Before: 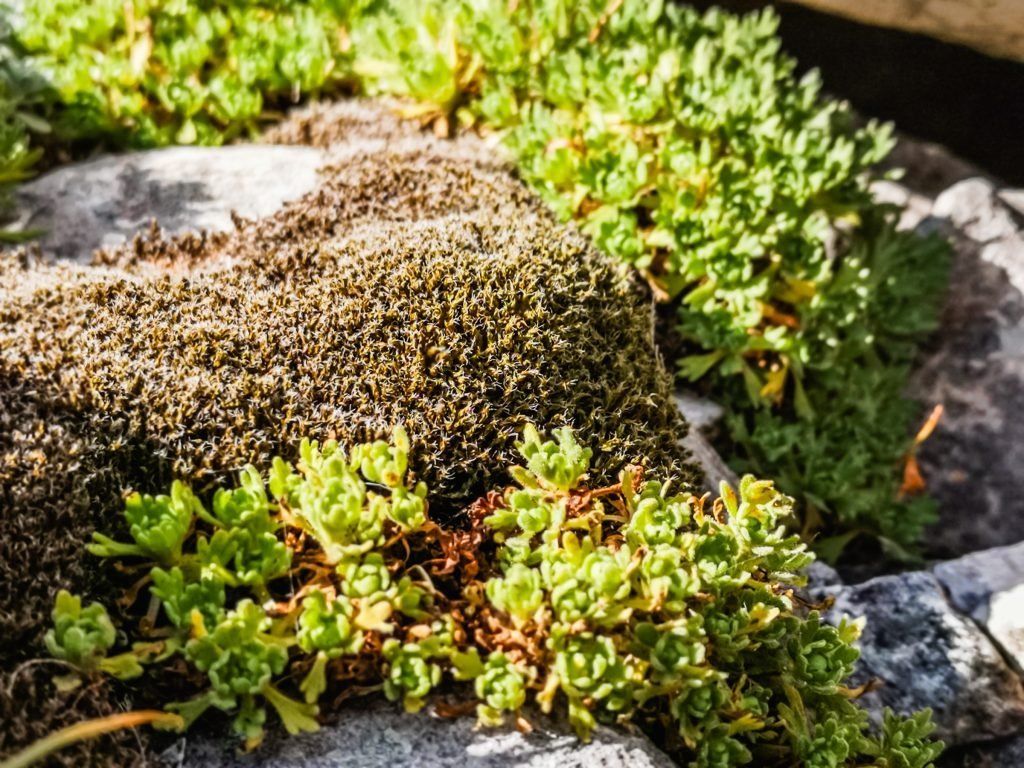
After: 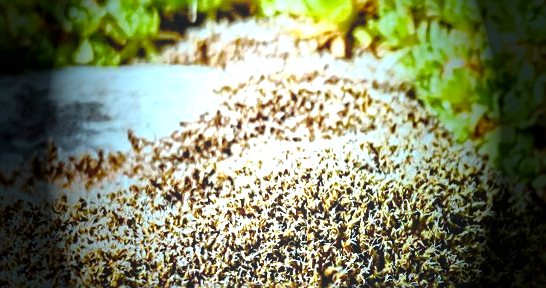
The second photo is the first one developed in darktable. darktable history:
base curve: curves: ch0 [(0, 0.024) (0.055, 0.065) (0.121, 0.166) (0.236, 0.319) (0.693, 0.726) (1, 1)], preserve colors none
crop: left 10.136%, top 10.528%, right 36.451%, bottom 51.935%
sharpen: on, module defaults
vignetting: fall-off start 16.01%, fall-off radius 100.14%, brightness -0.988, saturation 0.497, width/height ratio 0.722
color correction: highlights a* -12.16, highlights b* -15.58
local contrast: highlights 101%, shadows 97%, detail 119%, midtone range 0.2
exposure: black level correction 0, exposure 1.199 EV, compensate highlight preservation false
haze removal: compatibility mode true, adaptive false
